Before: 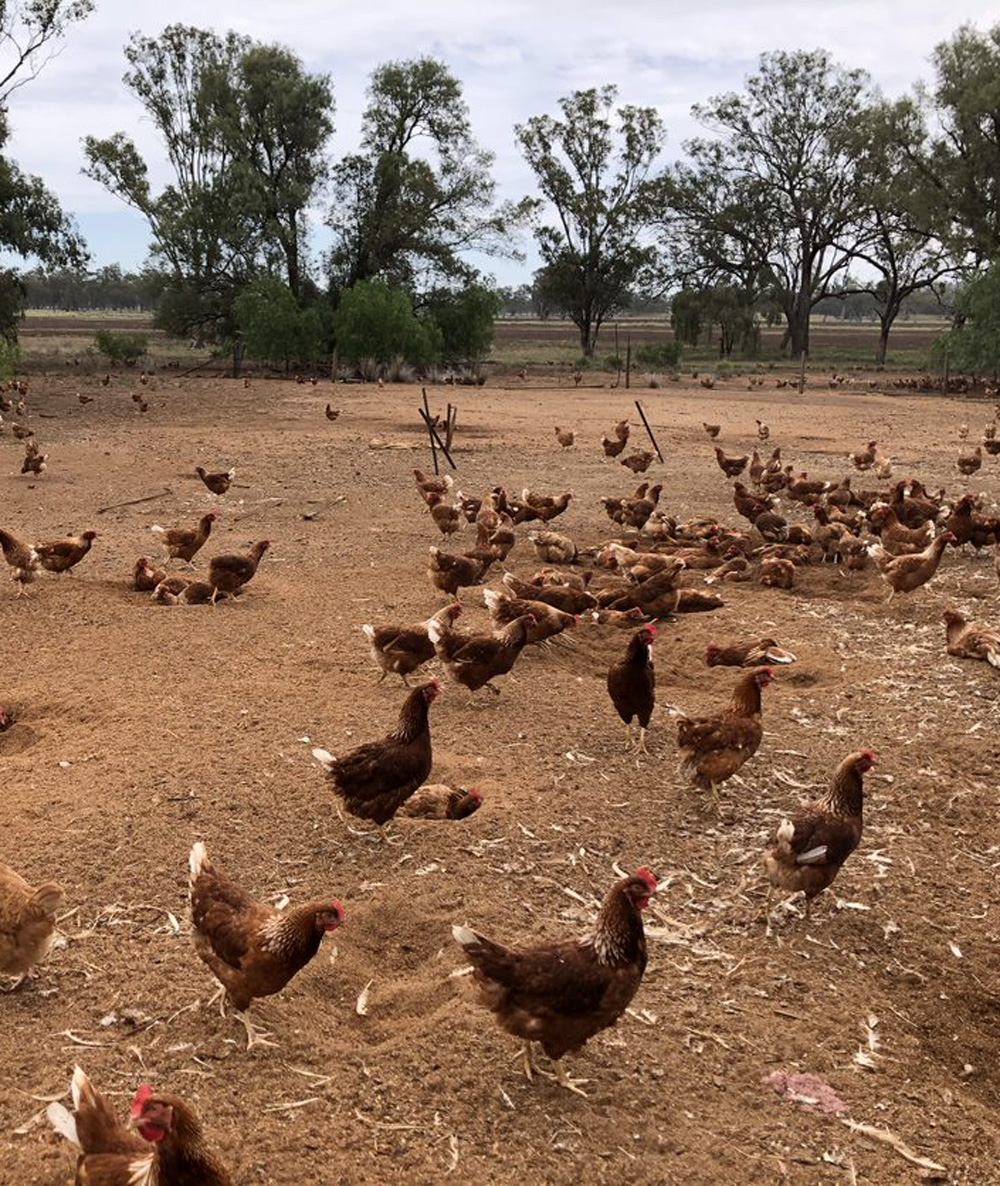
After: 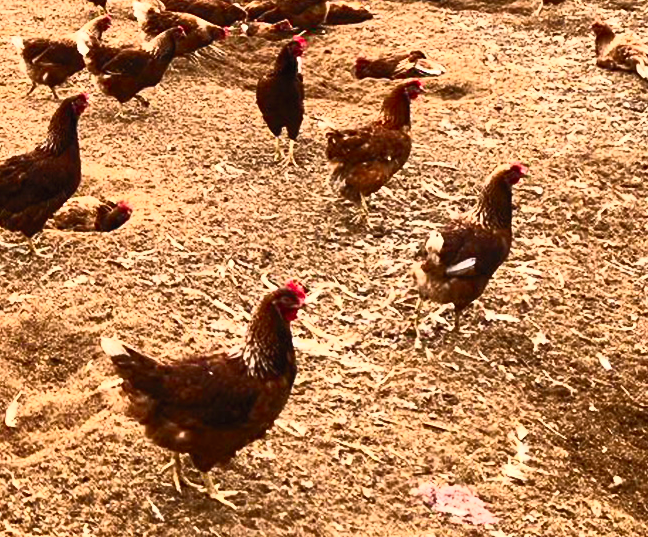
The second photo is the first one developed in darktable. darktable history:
contrast brightness saturation: contrast 0.848, brightness 0.603, saturation 0.595
crop and rotate: left 35.112%, top 49.658%, bottom 4.993%
